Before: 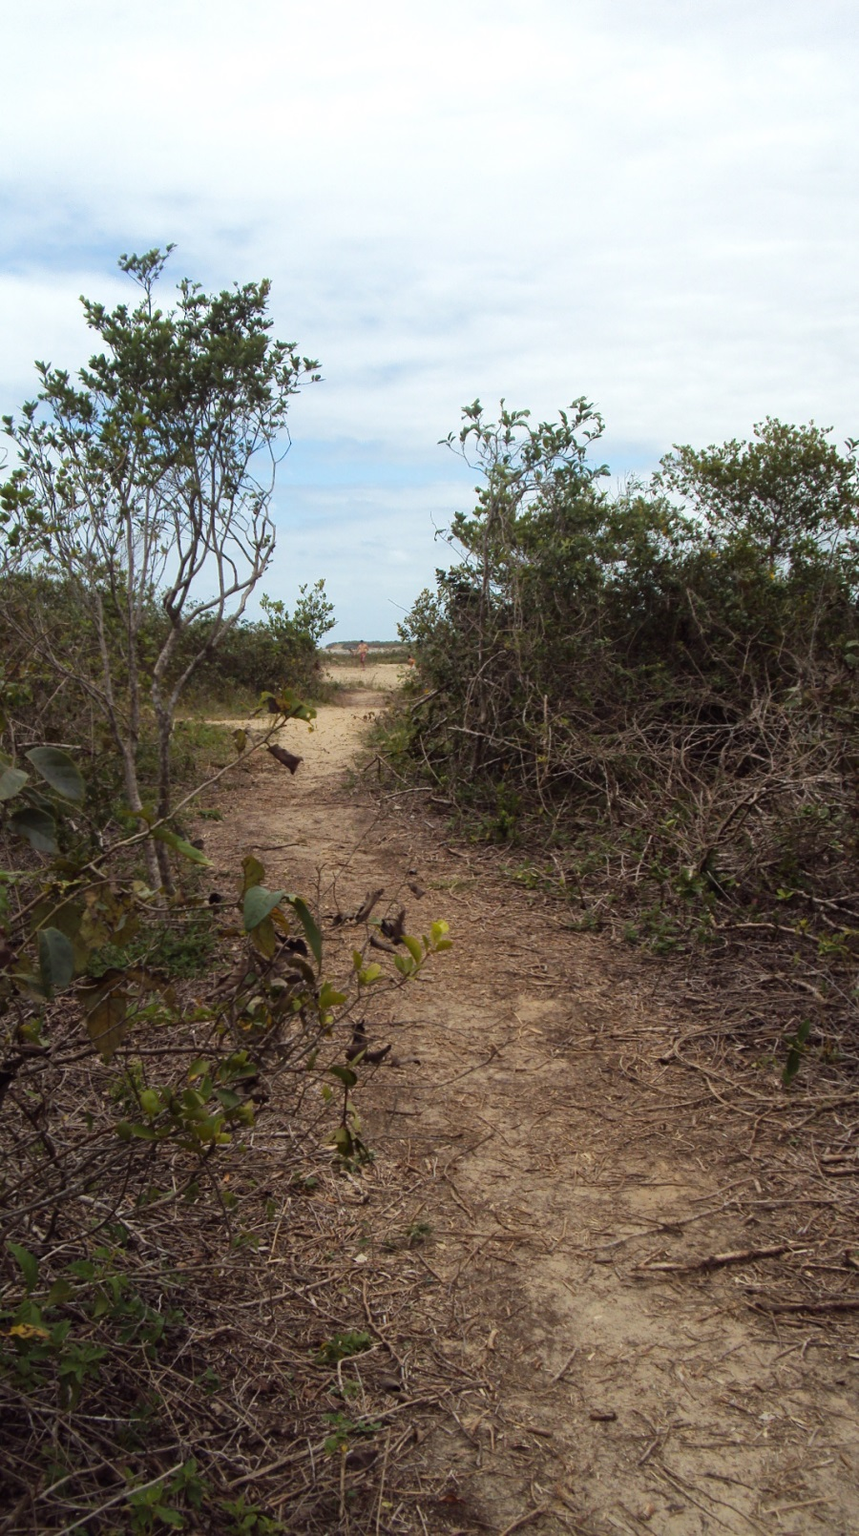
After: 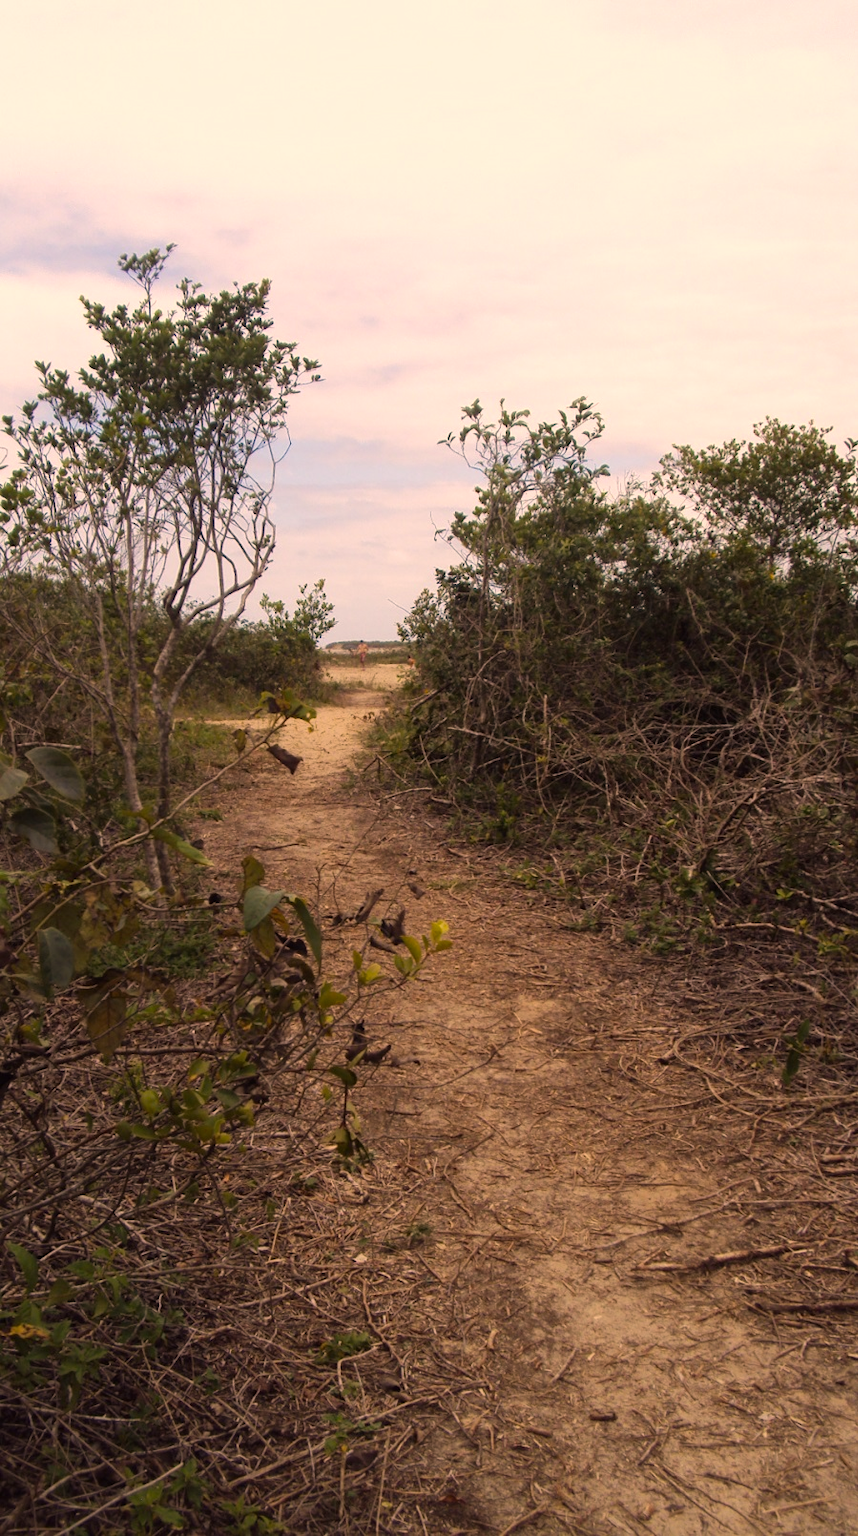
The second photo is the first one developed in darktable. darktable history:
color correction: highlights a* 17.48, highlights b* 19.09
